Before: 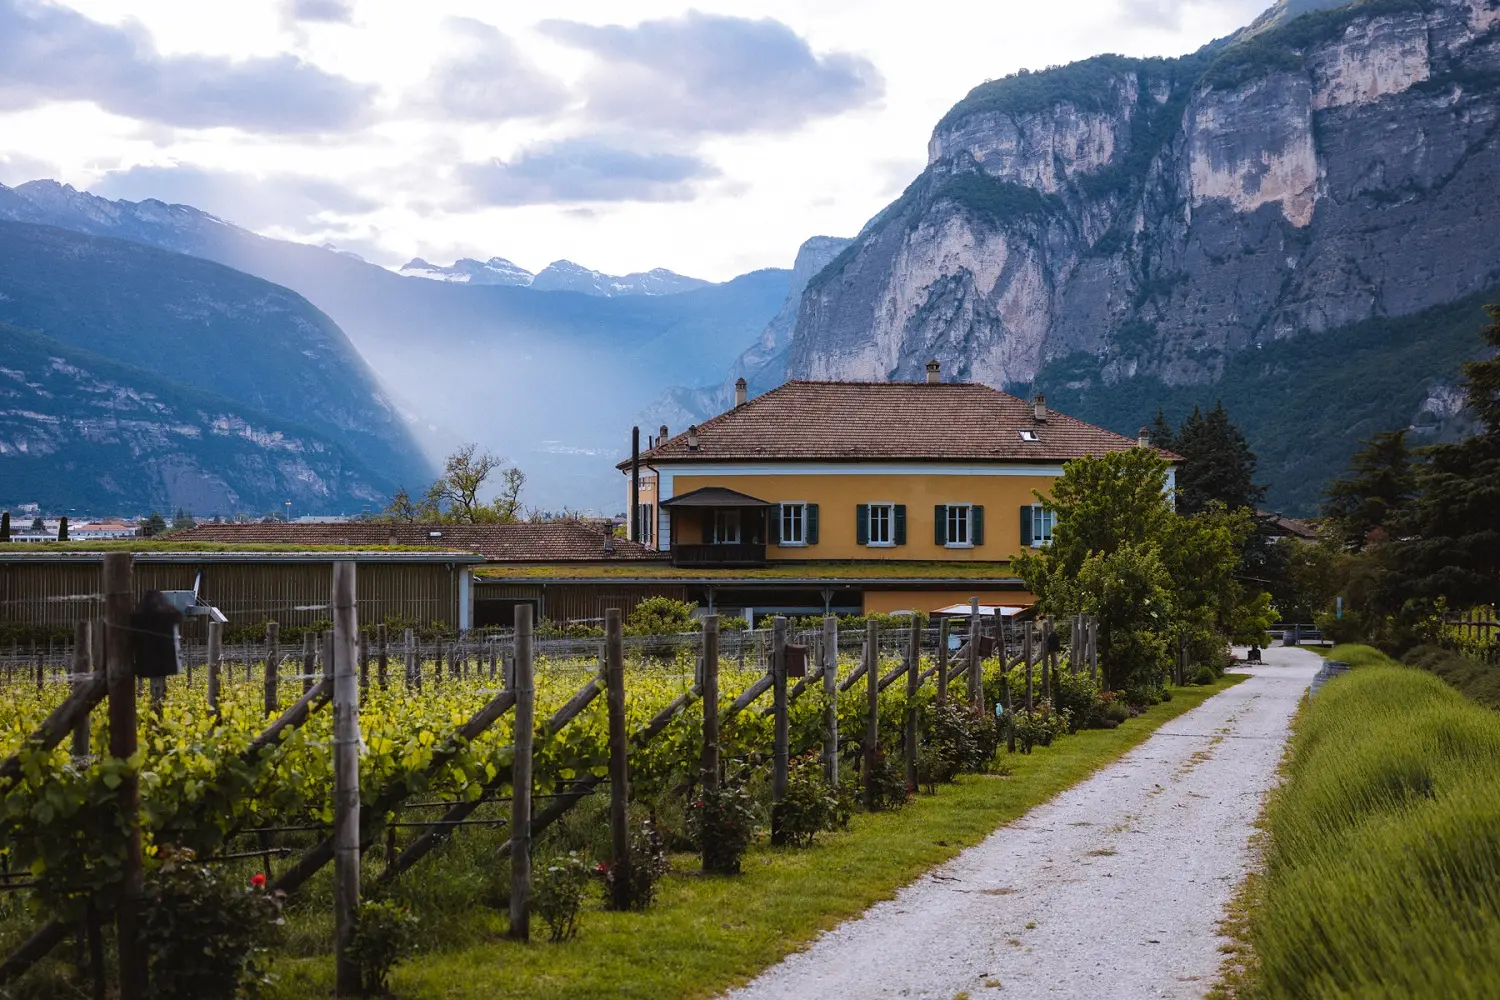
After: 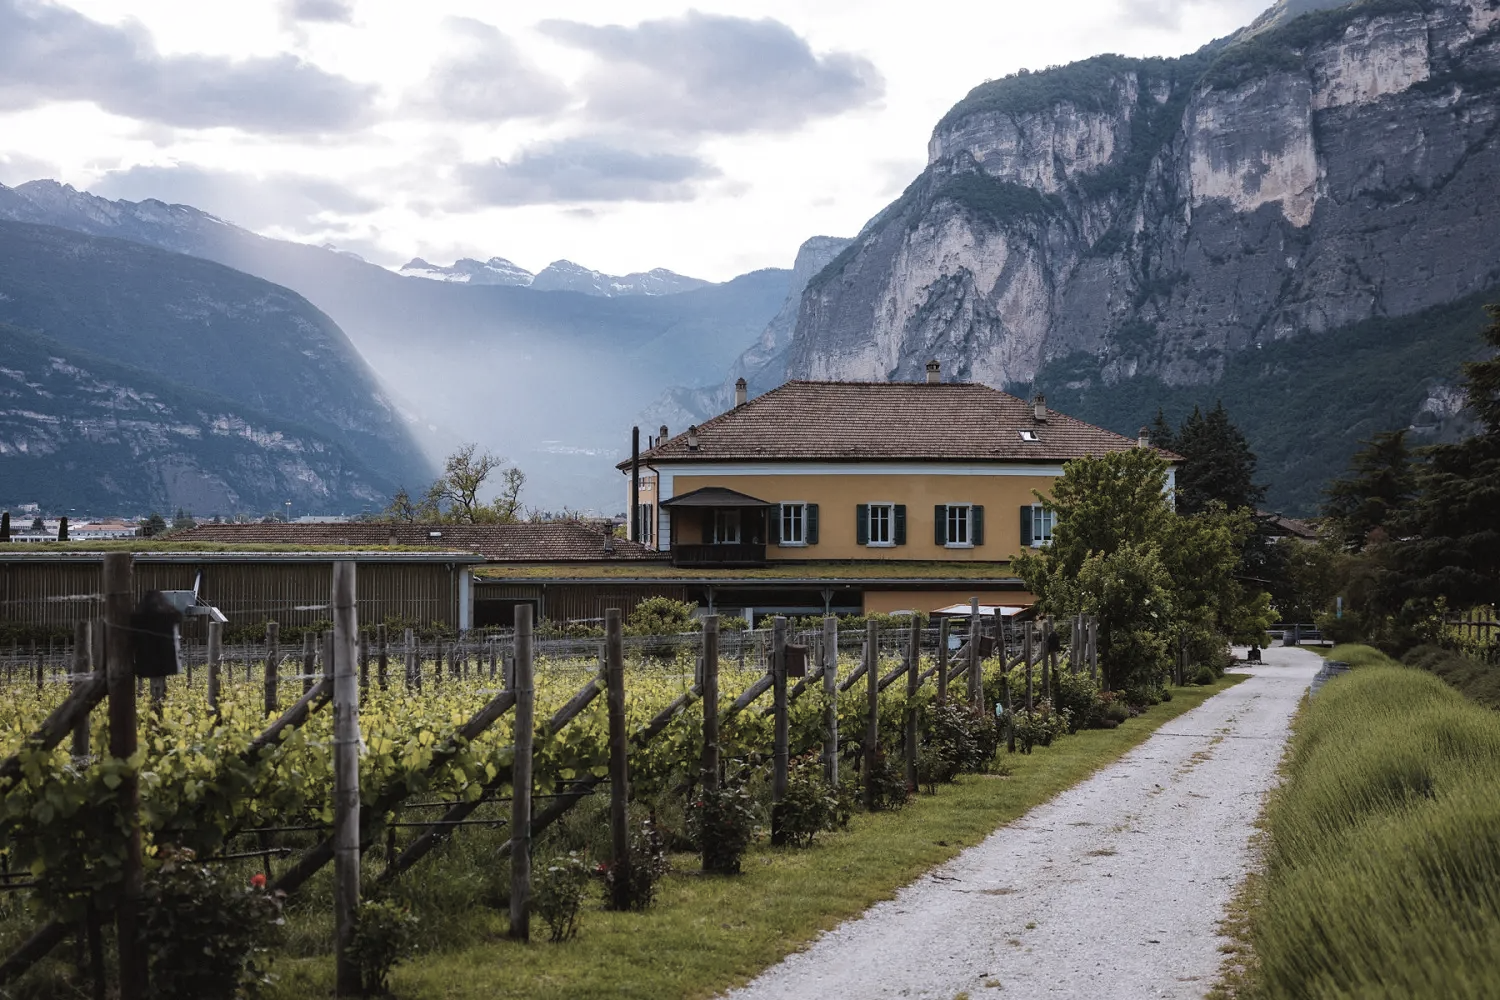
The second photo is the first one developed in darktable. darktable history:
color correction: highlights b* -0.061, saturation 0.605
